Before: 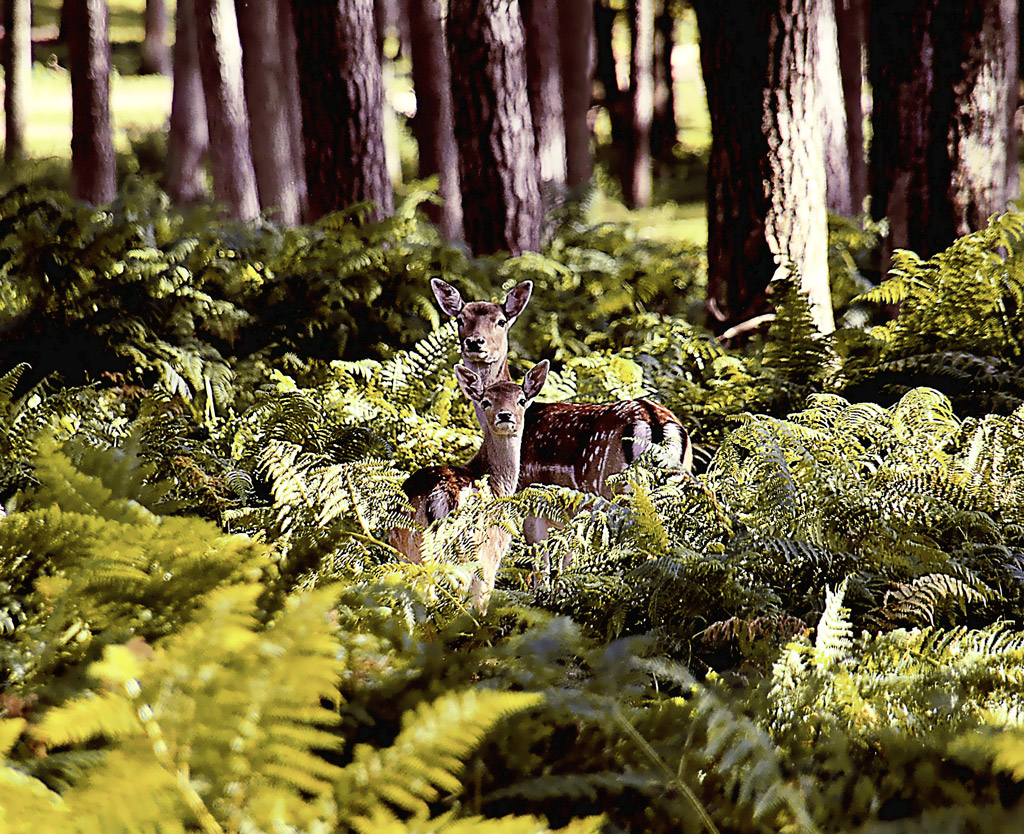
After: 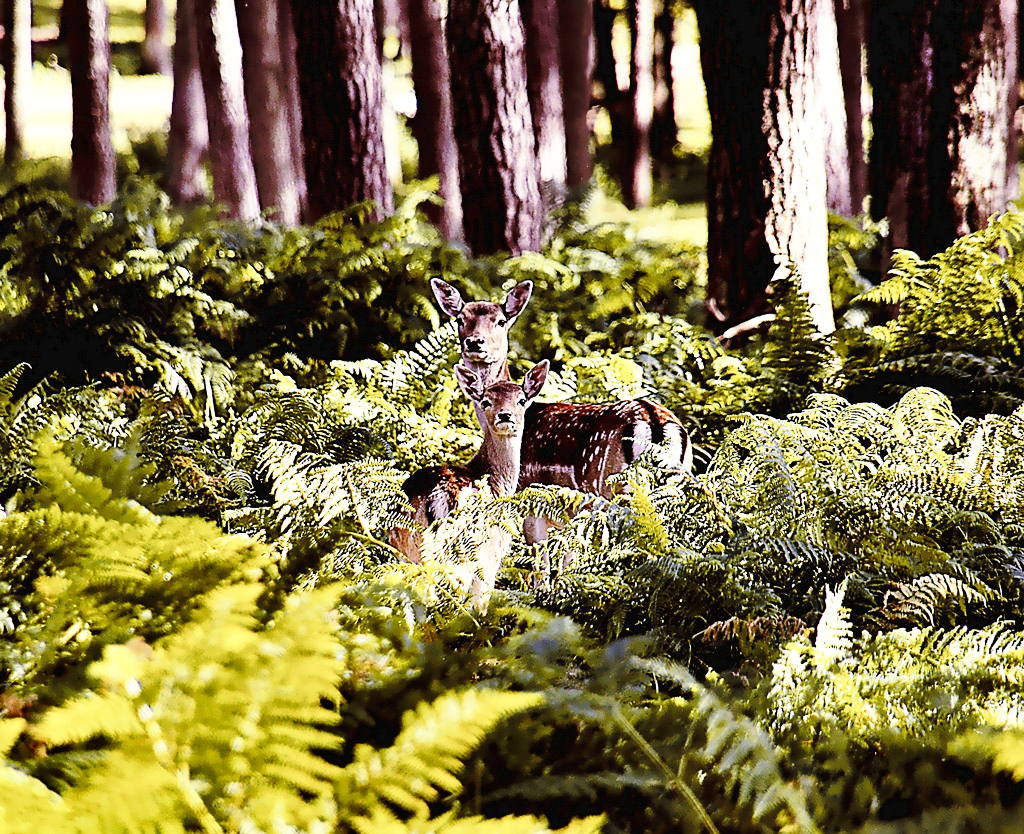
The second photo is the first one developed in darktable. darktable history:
shadows and highlights: soften with gaussian
base curve: curves: ch0 [(0, 0) (0.036, 0.037) (0.121, 0.228) (0.46, 0.76) (0.859, 0.983) (1, 1)], preserve colors none
